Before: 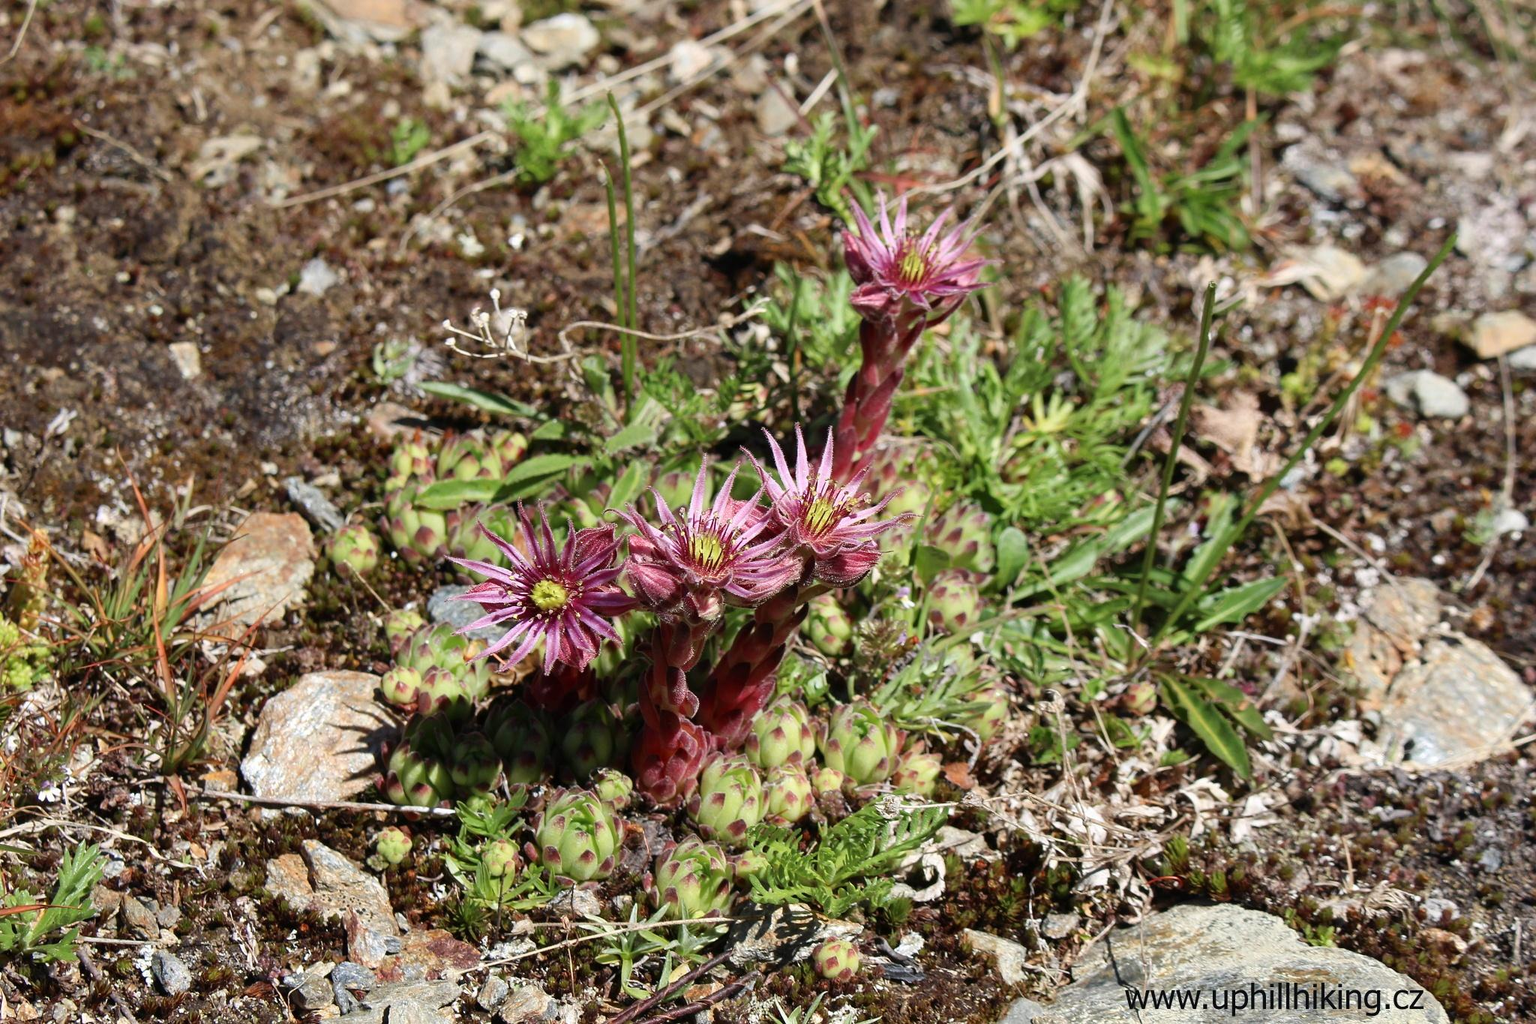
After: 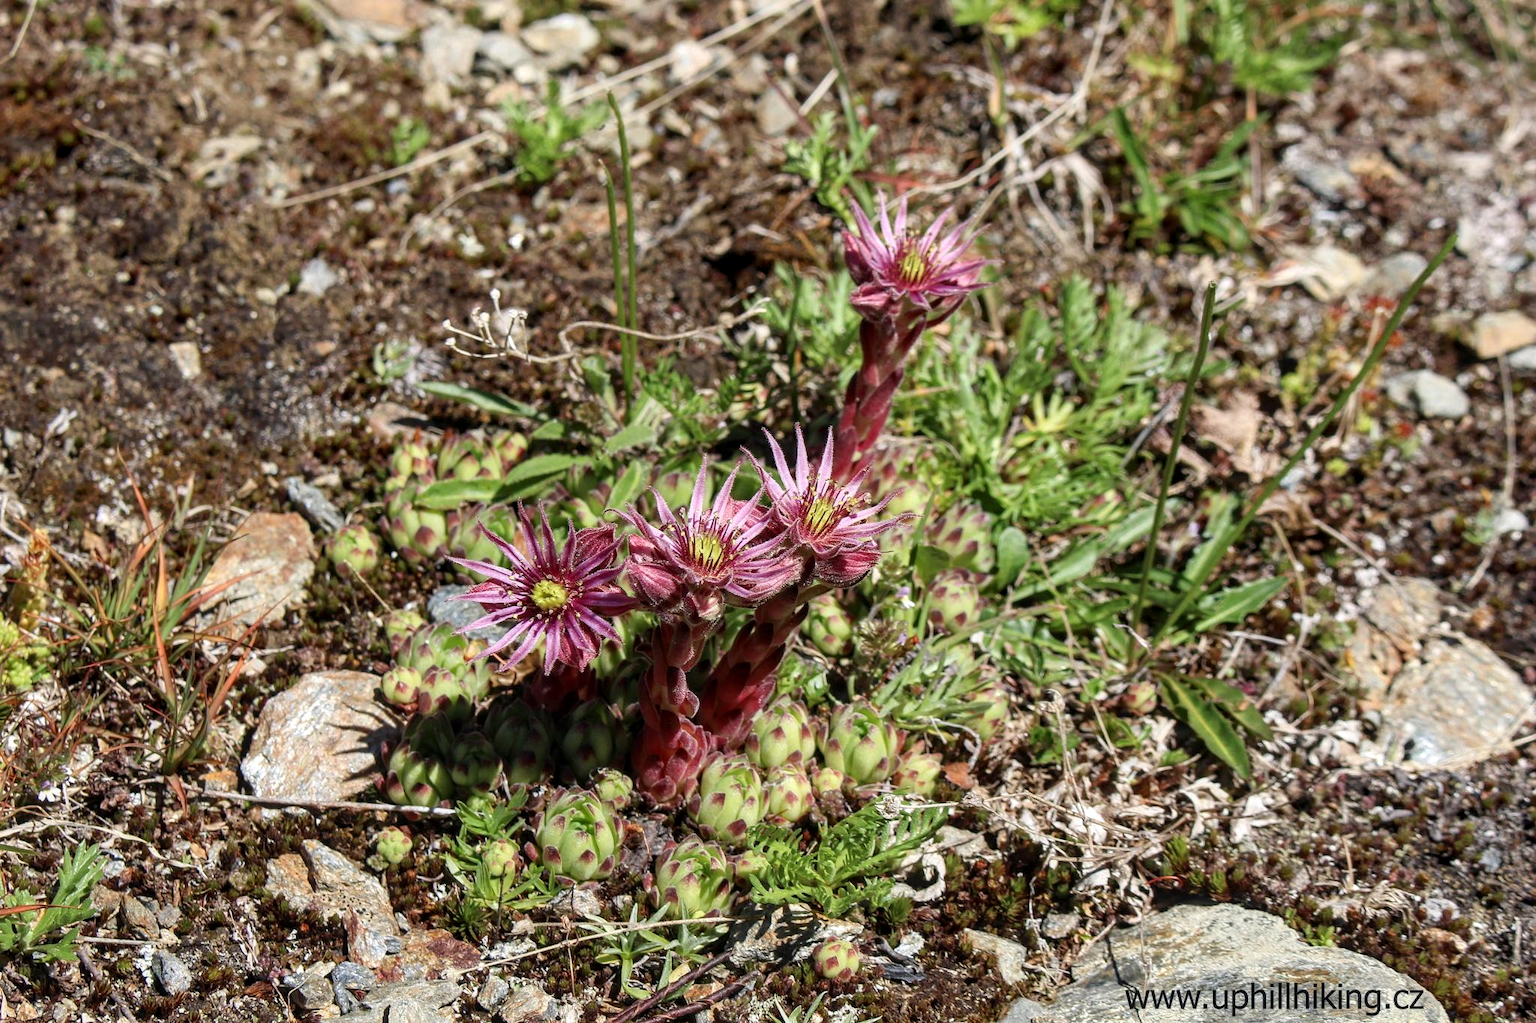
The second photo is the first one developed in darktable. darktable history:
local contrast: on, module defaults
tone equalizer: -8 EV -0.566 EV
